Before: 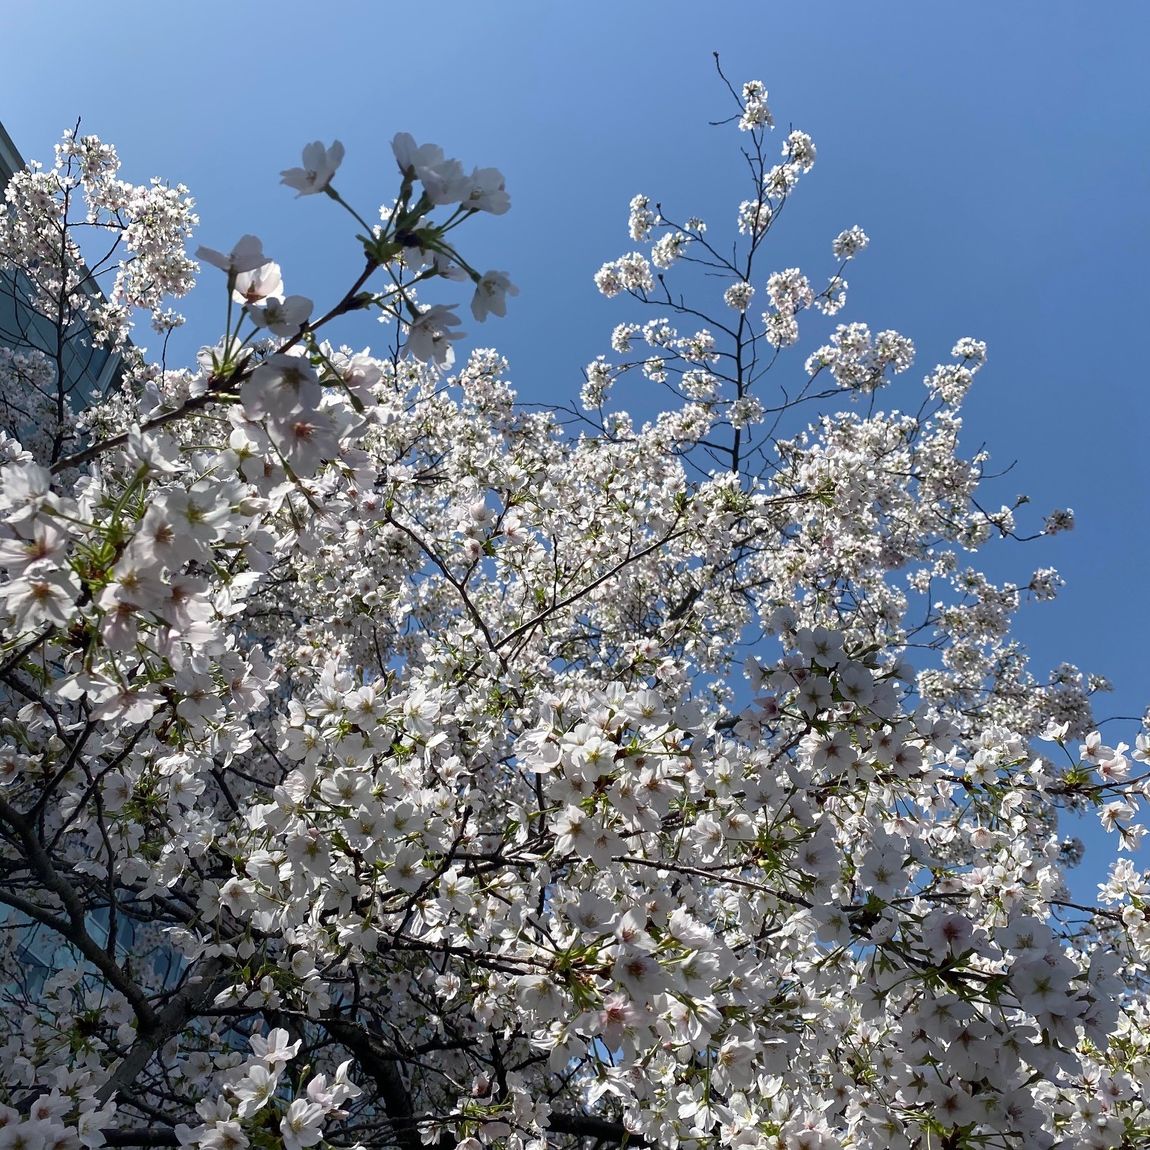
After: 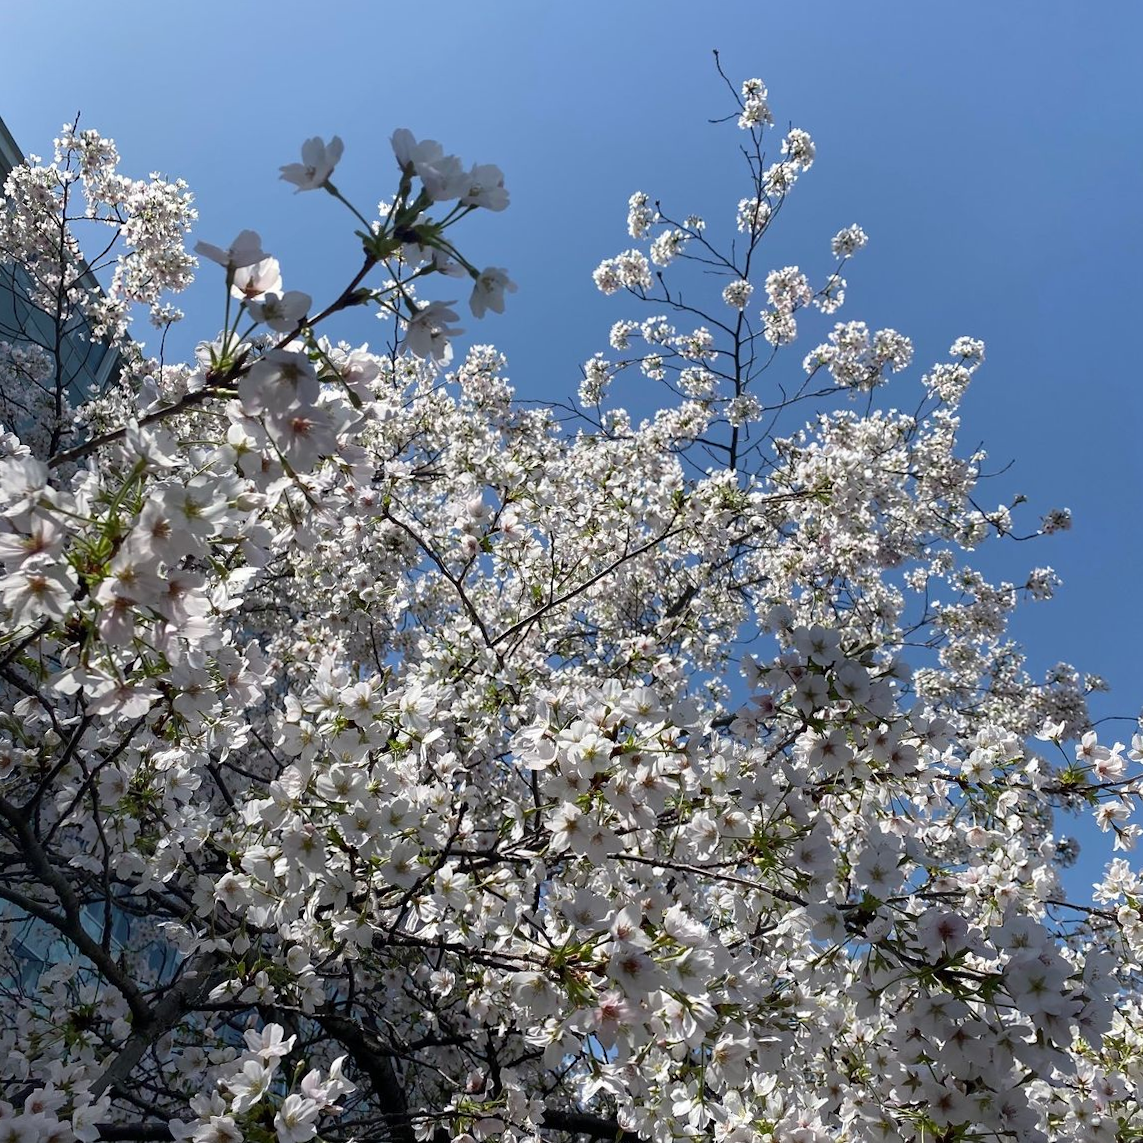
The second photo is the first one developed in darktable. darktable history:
crop and rotate: angle -0.307°
